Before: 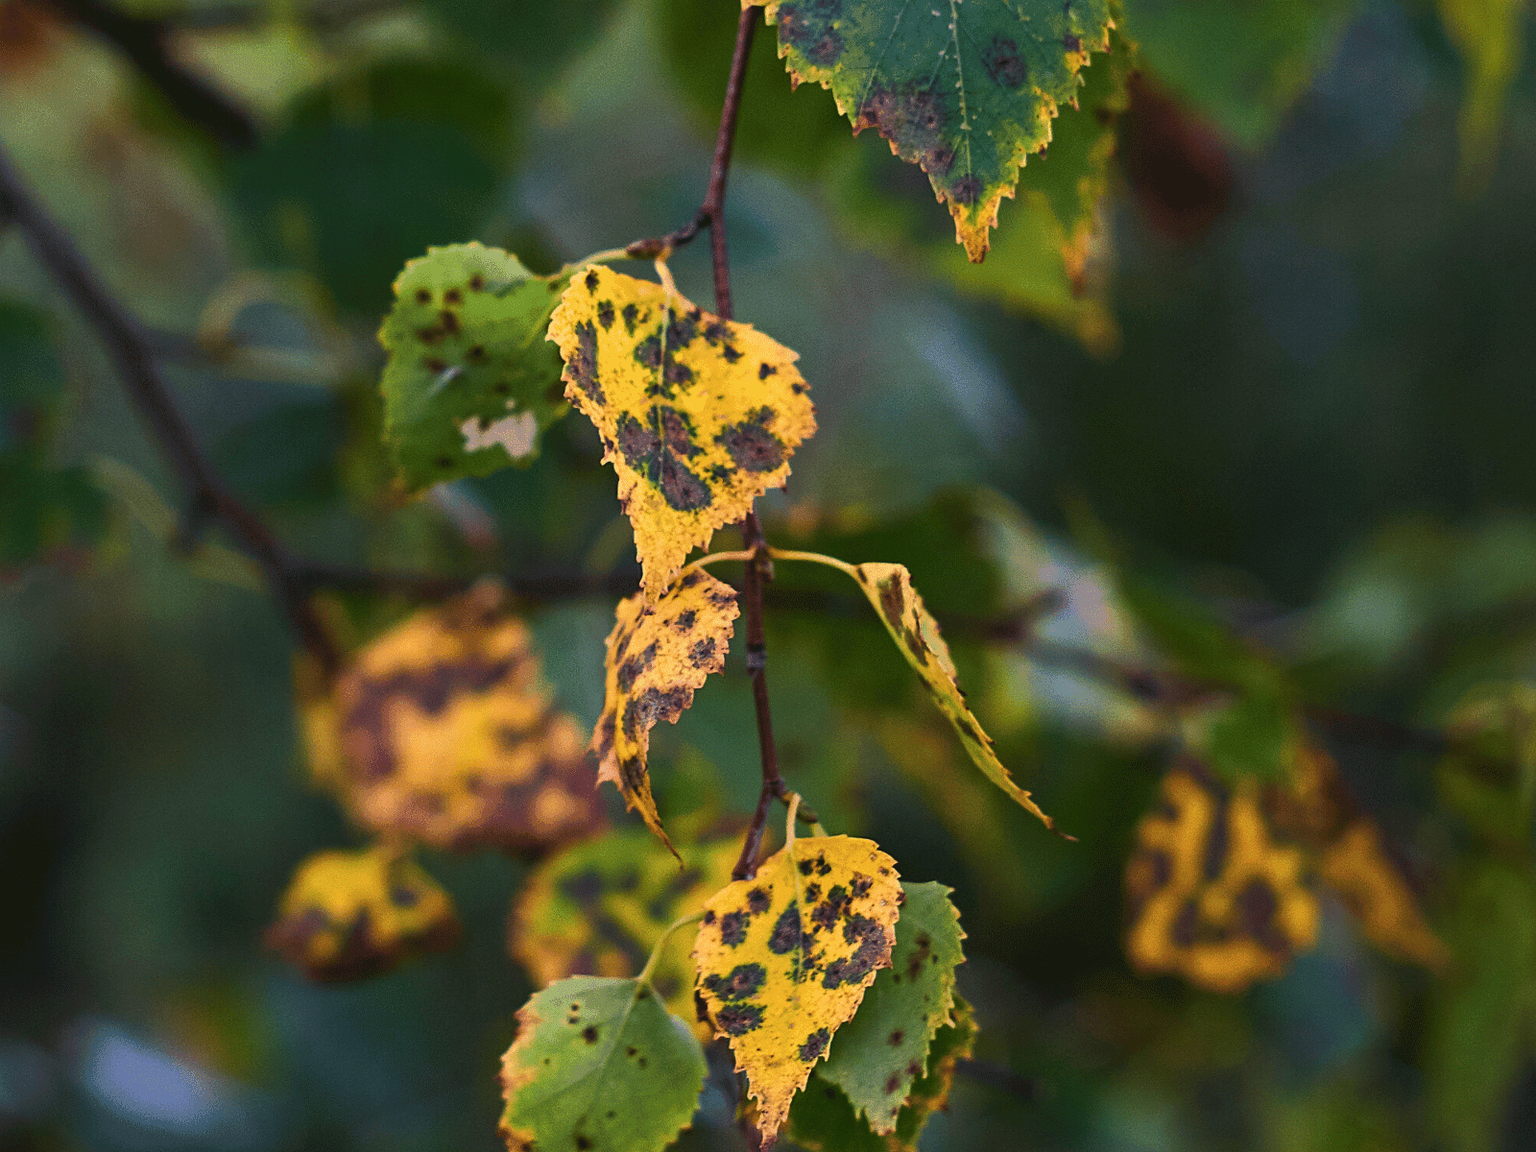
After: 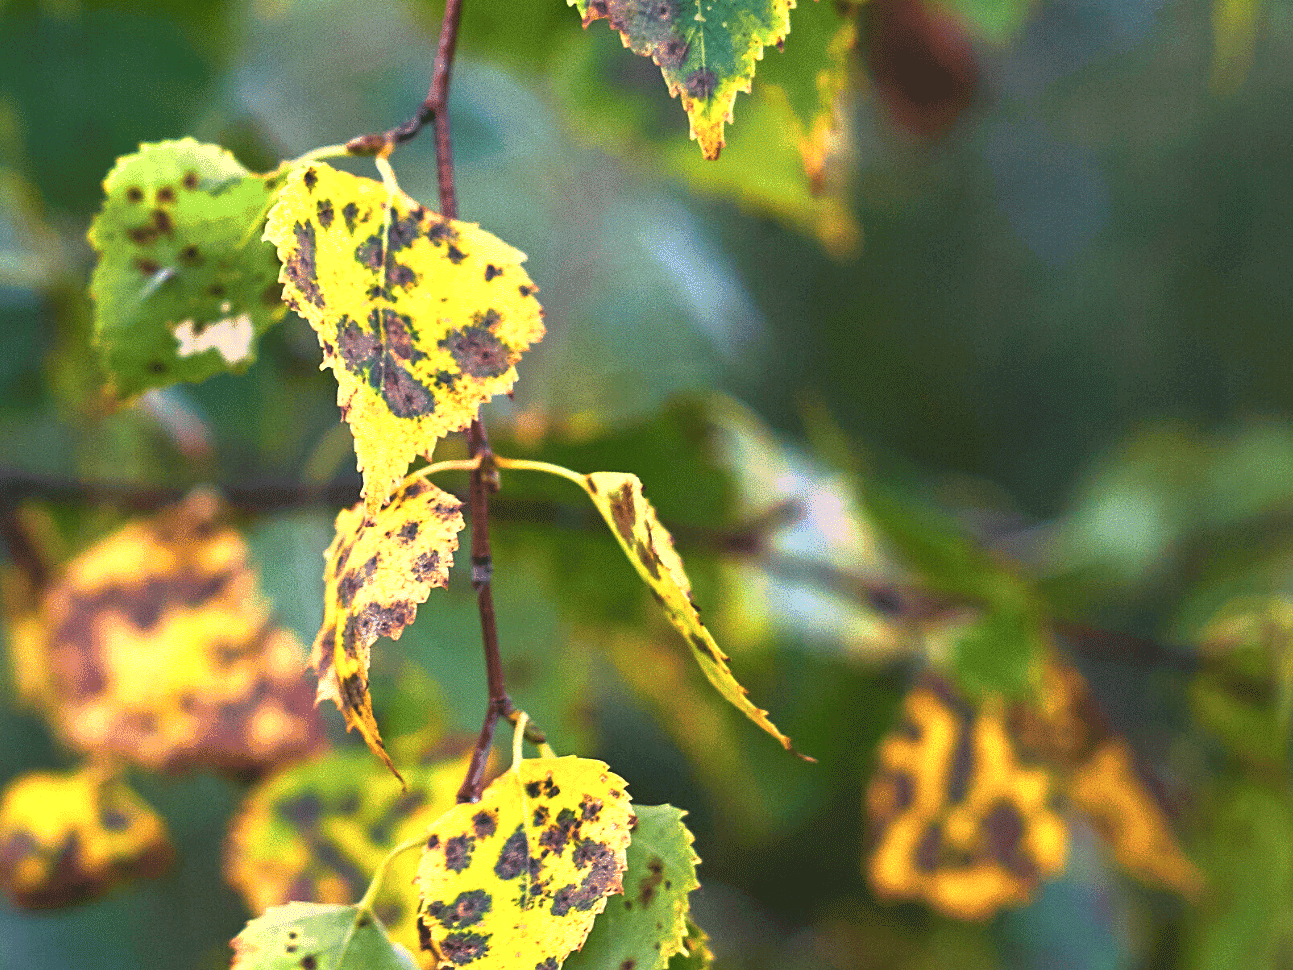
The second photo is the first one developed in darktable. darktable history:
crop: left 19.159%, top 9.58%, bottom 9.58%
exposure: black level correction 0, exposure 1.45 EV, compensate exposure bias true, compensate highlight preservation false
